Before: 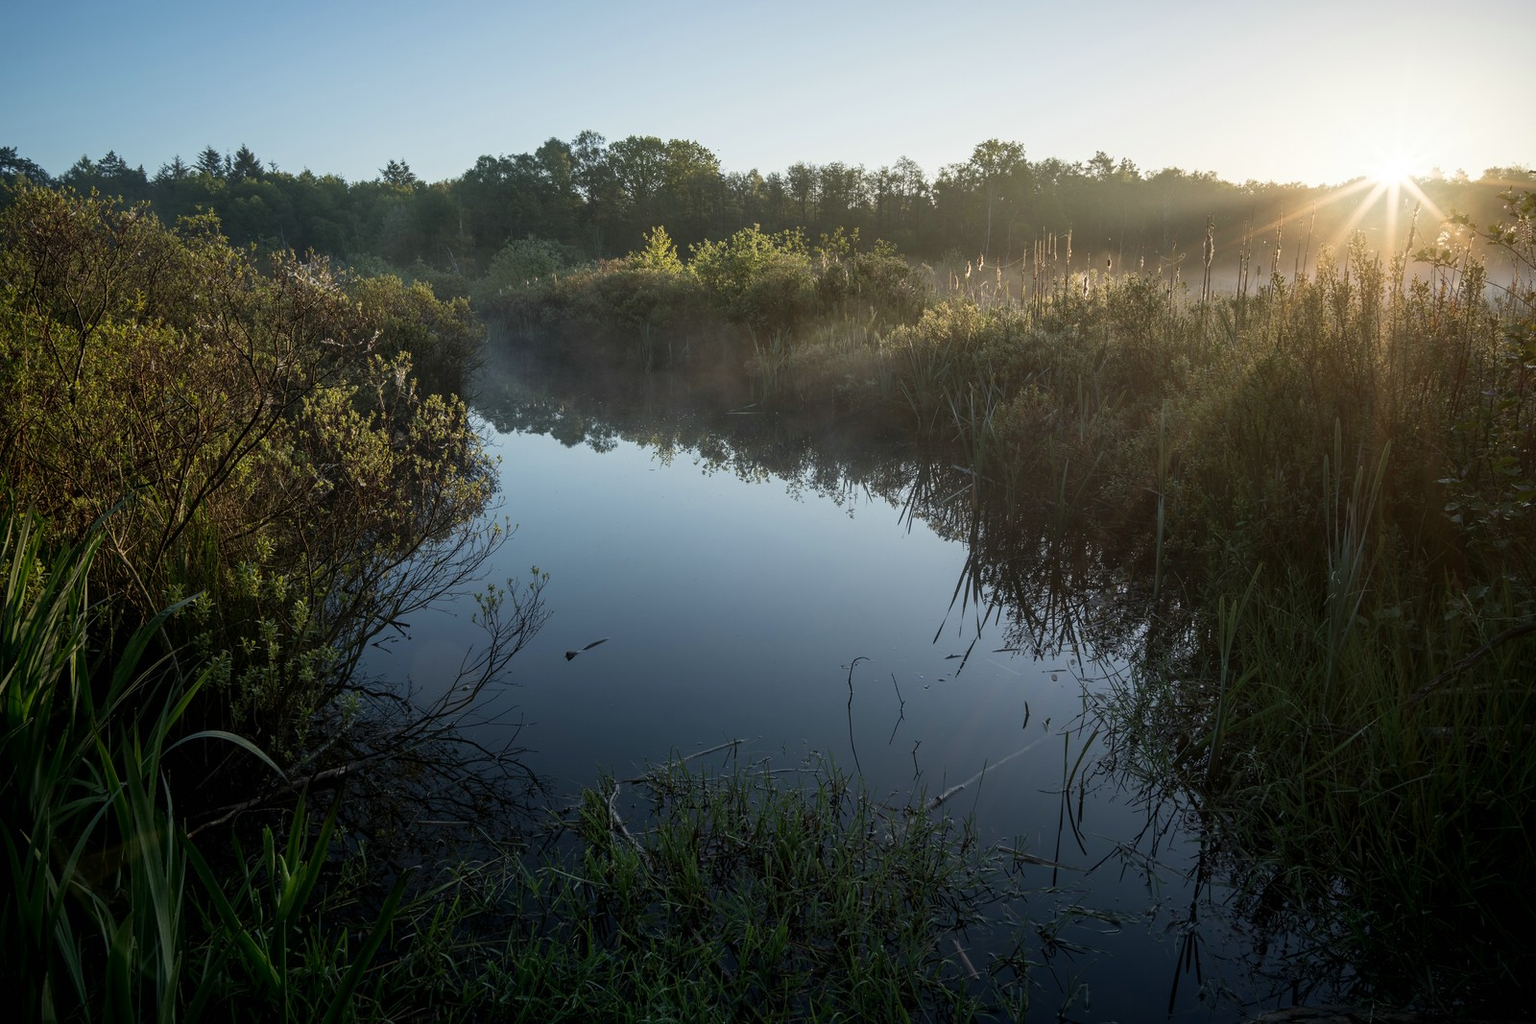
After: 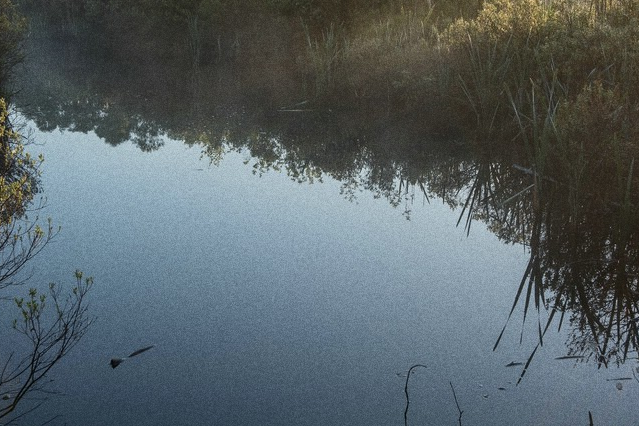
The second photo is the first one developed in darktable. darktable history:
crop: left 30%, top 30%, right 30%, bottom 30%
grain: coarseness 8.68 ISO, strength 31.94%
